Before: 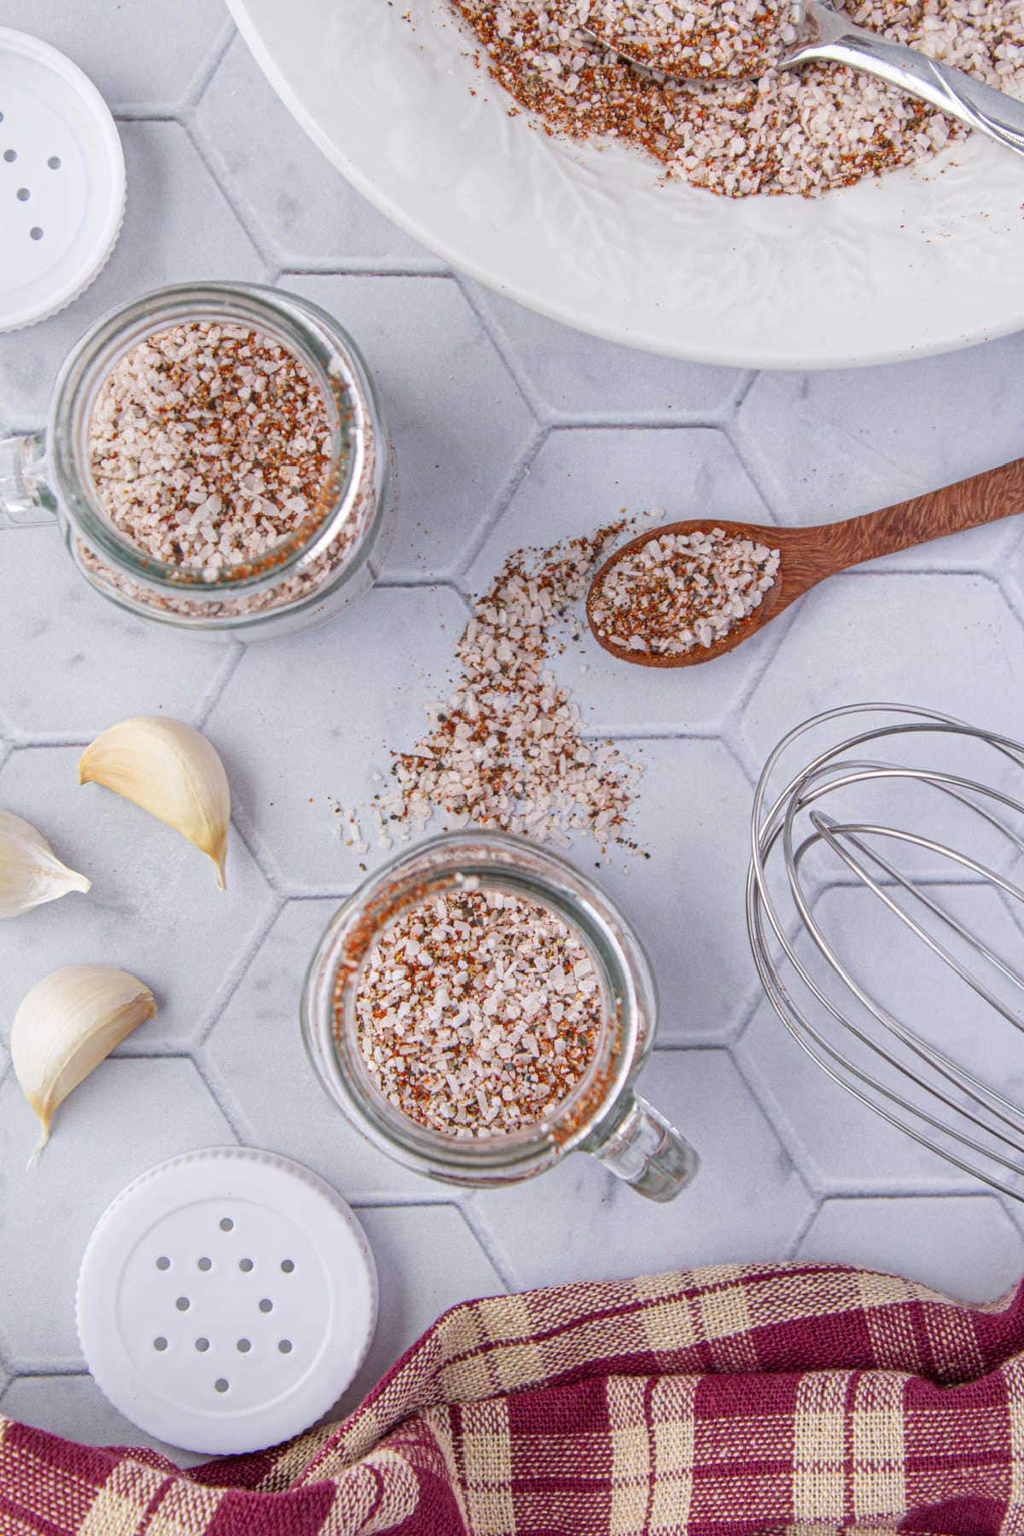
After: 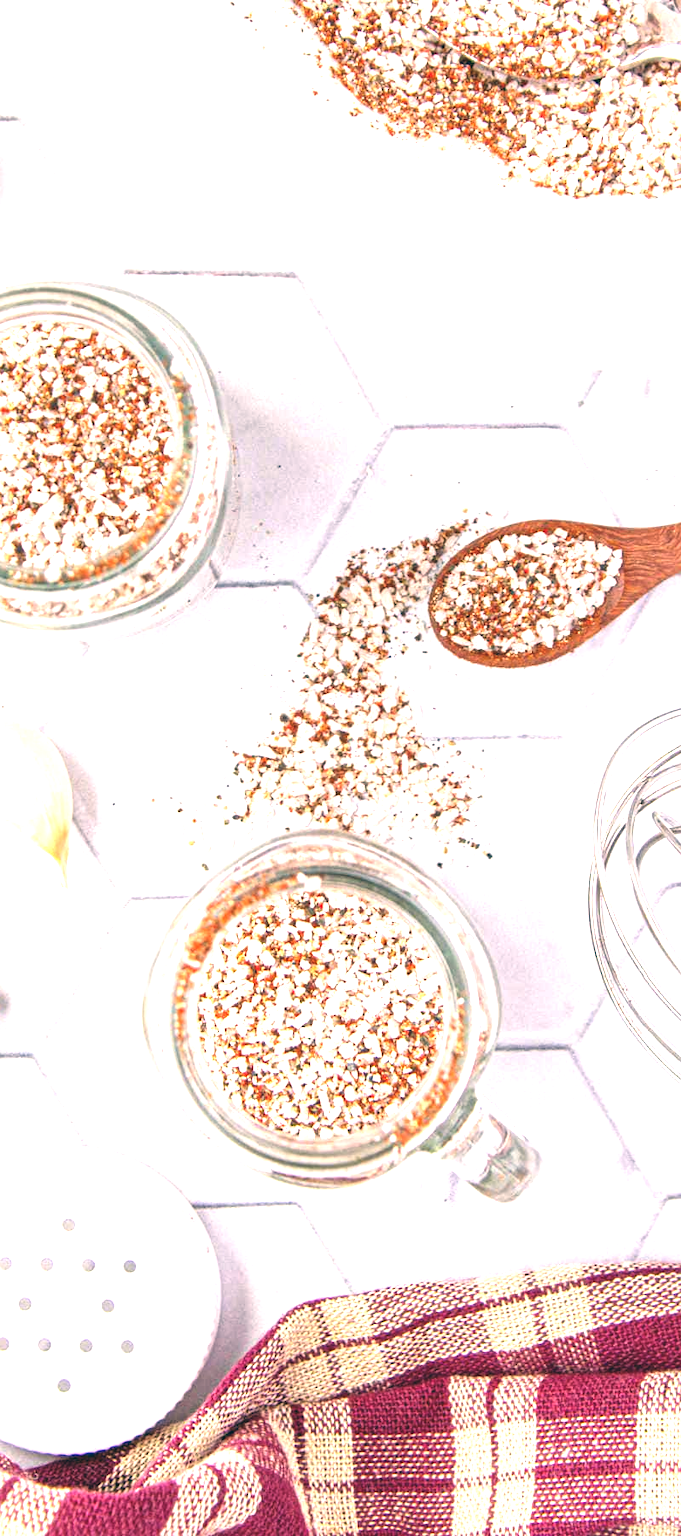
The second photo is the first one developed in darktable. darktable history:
crop: left 15.419%, right 17.914%
color balance: lift [1.005, 0.99, 1.007, 1.01], gamma [1, 0.979, 1.011, 1.021], gain [0.923, 1.098, 1.025, 0.902], input saturation 90.45%, contrast 7.73%, output saturation 105.91%
exposure: black level correction 0, exposure 1.5 EV, compensate exposure bias true, compensate highlight preservation false
